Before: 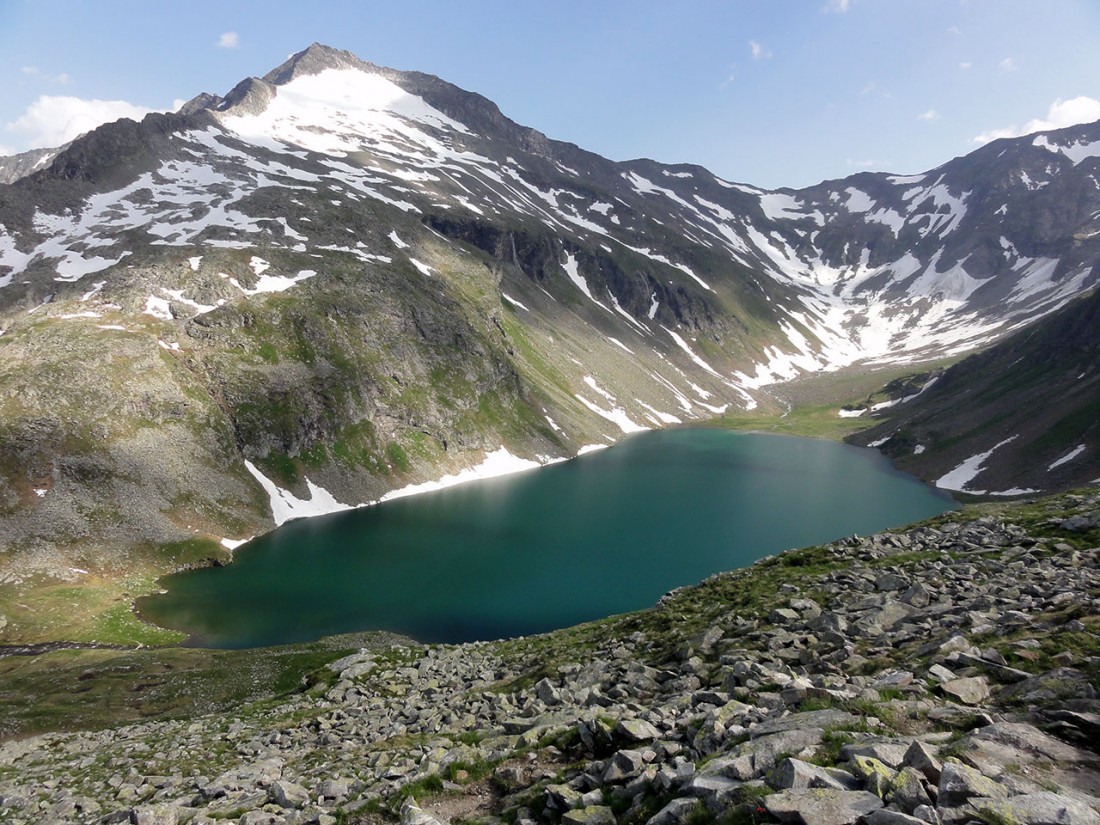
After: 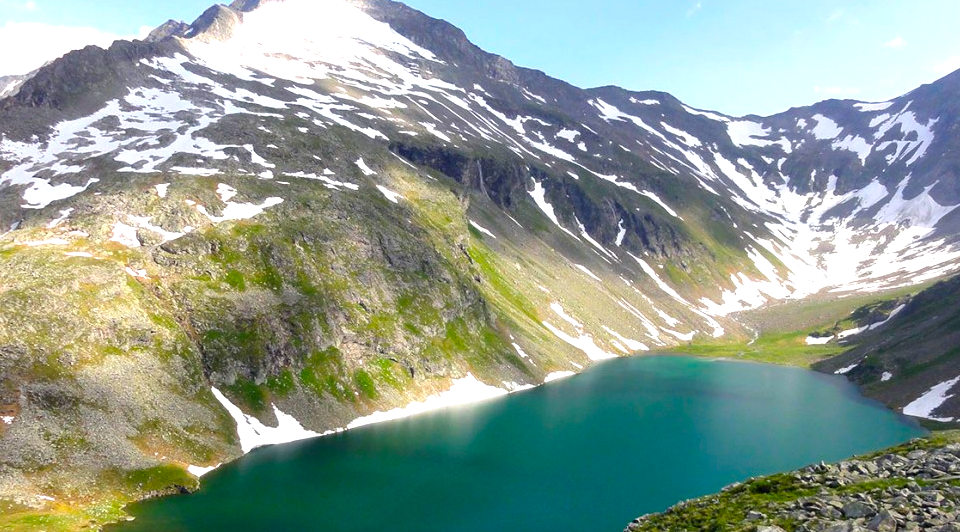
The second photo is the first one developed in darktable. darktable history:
exposure: black level correction 0, exposure 0.7 EV, compensate exposure bias true, compensate highlight preservation false
crop: left 3.015%, top 8.969%, right 9.647%, bottom 26.457%
color balance: output saturation 120%
color balance rgb: perceptual saturation grading › global saturation 30%, global vibrance 20%
